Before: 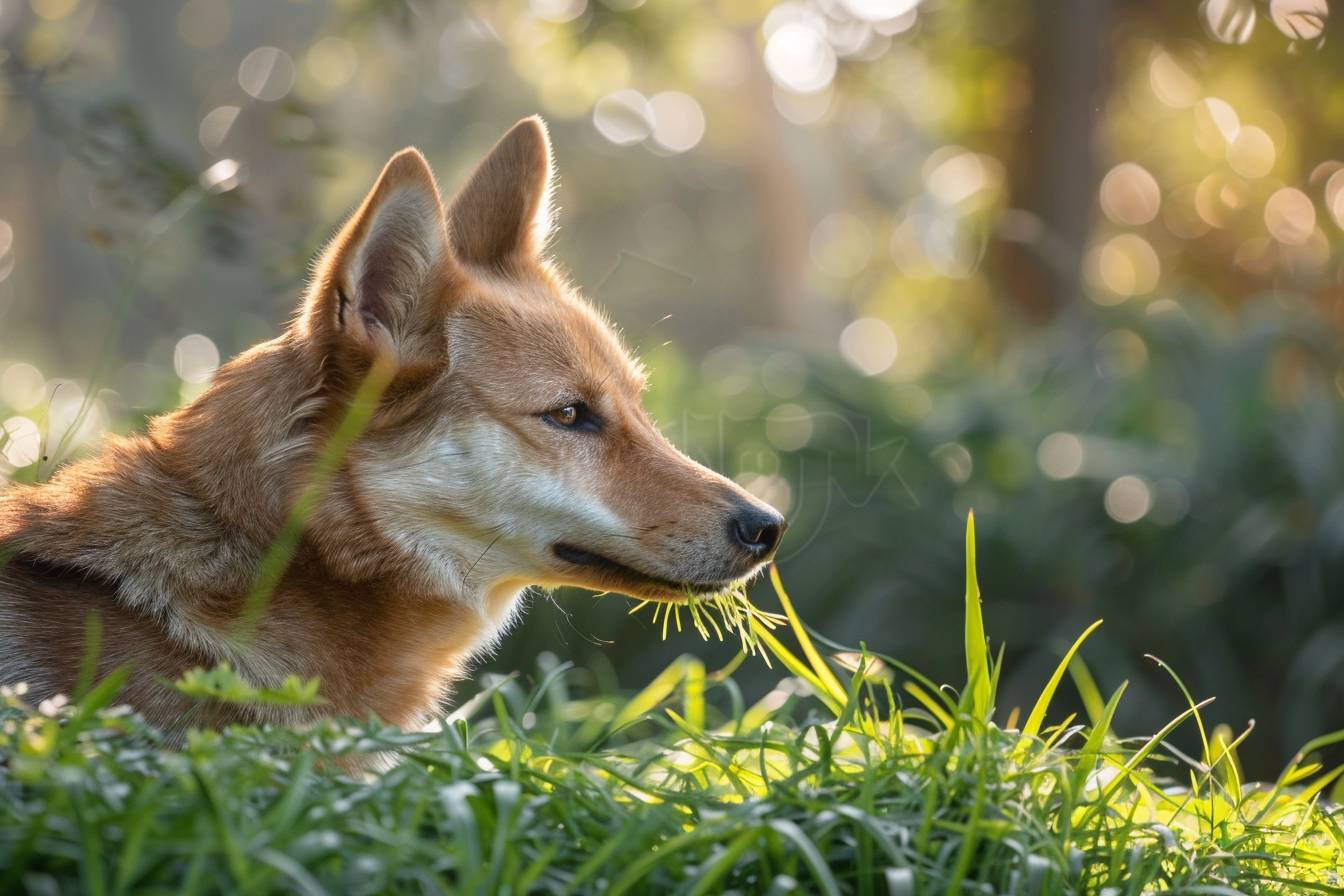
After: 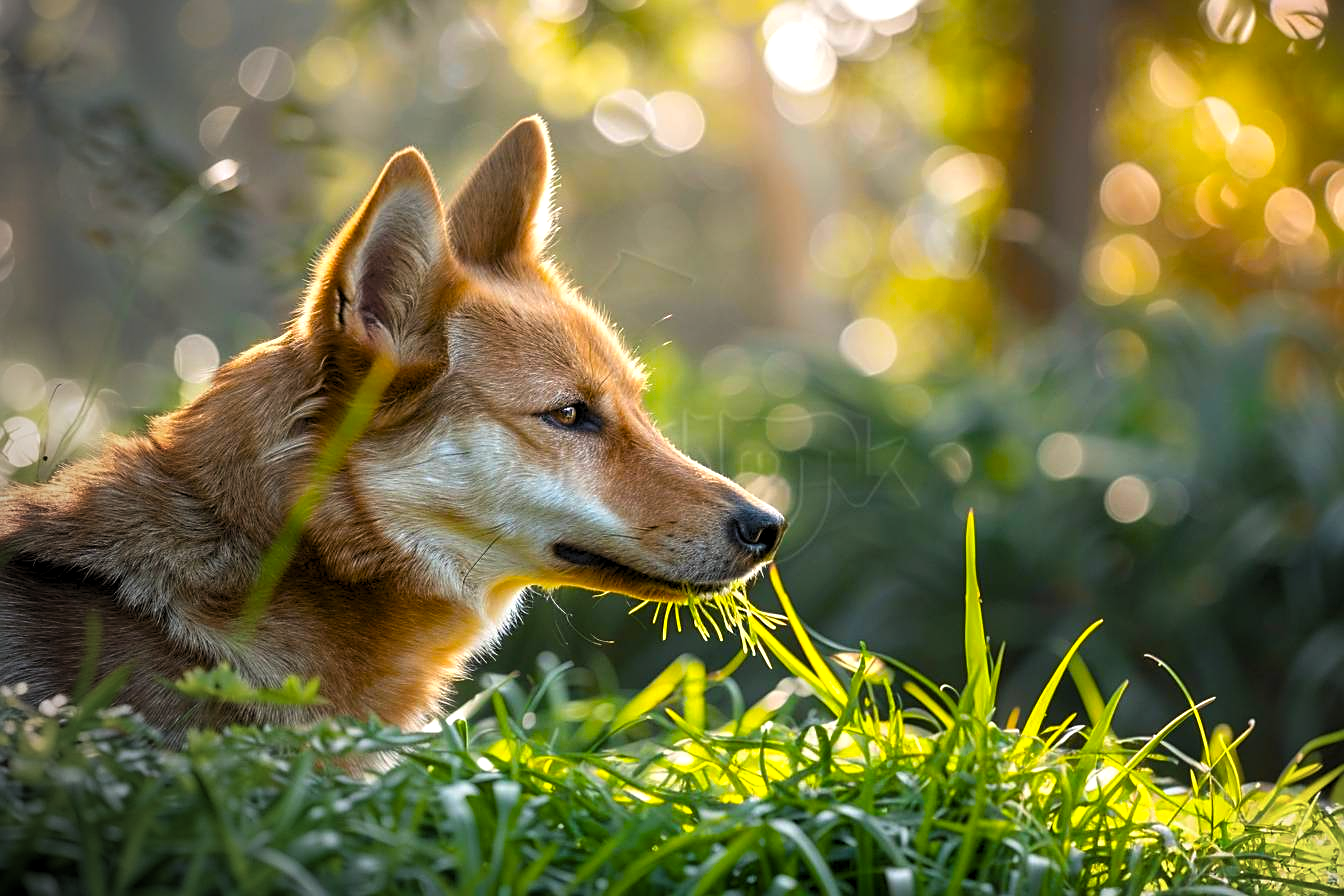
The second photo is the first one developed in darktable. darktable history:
levels: levels [0.062, 0.494, 0.925]
color balance rgb: power › hue 329.78°, linear chroma grading › global chroma 15.088%, perceptual saturation grading › global saturation 29.898%
sharpen: amount 0.49
vignetting: center (0.219, -0.233)
